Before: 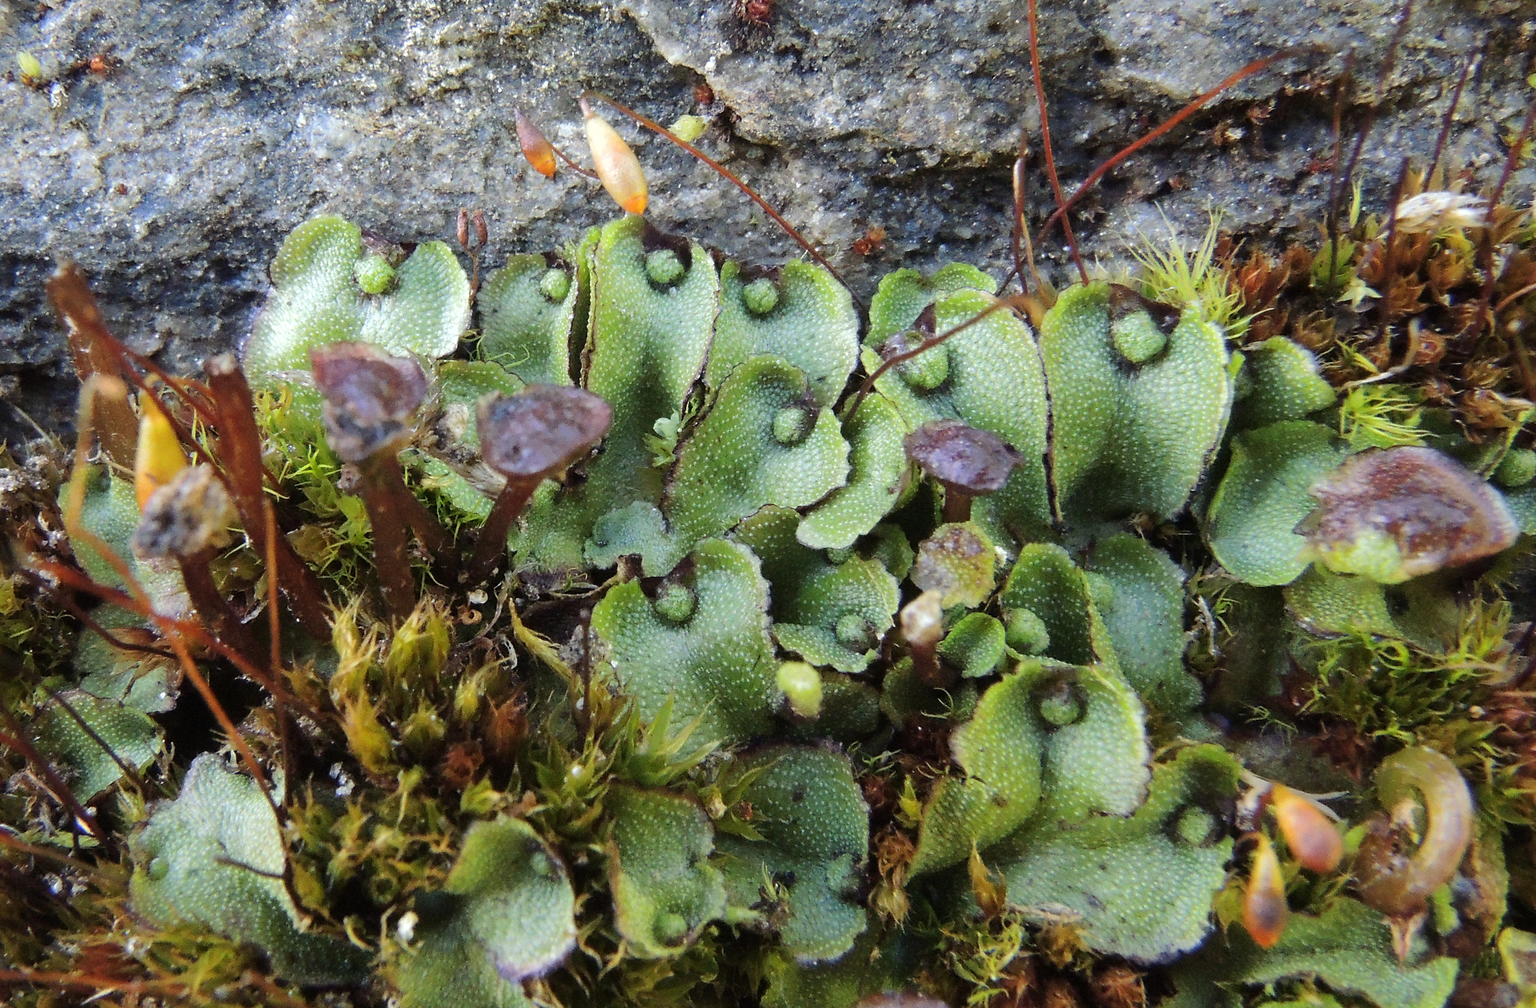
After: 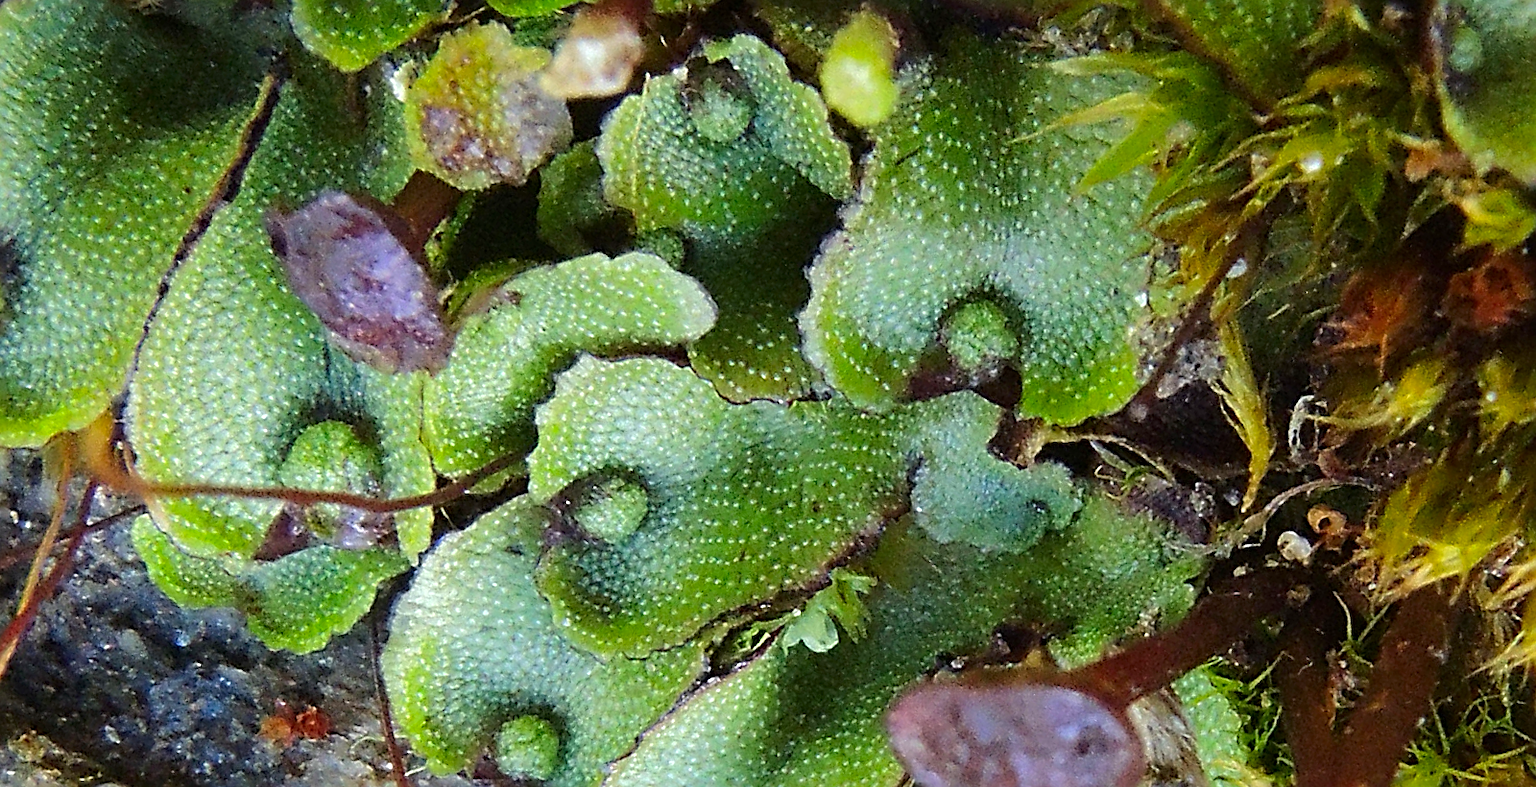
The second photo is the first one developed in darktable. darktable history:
crop and rotate: angle 147.88°, left 9.106%, top 15.558%, right 4.547%, bottom 17.009%
sharpen: radius 2.559, amount 0.648
contrast brightness saturation: brightness -0.023, saturation 0.365
